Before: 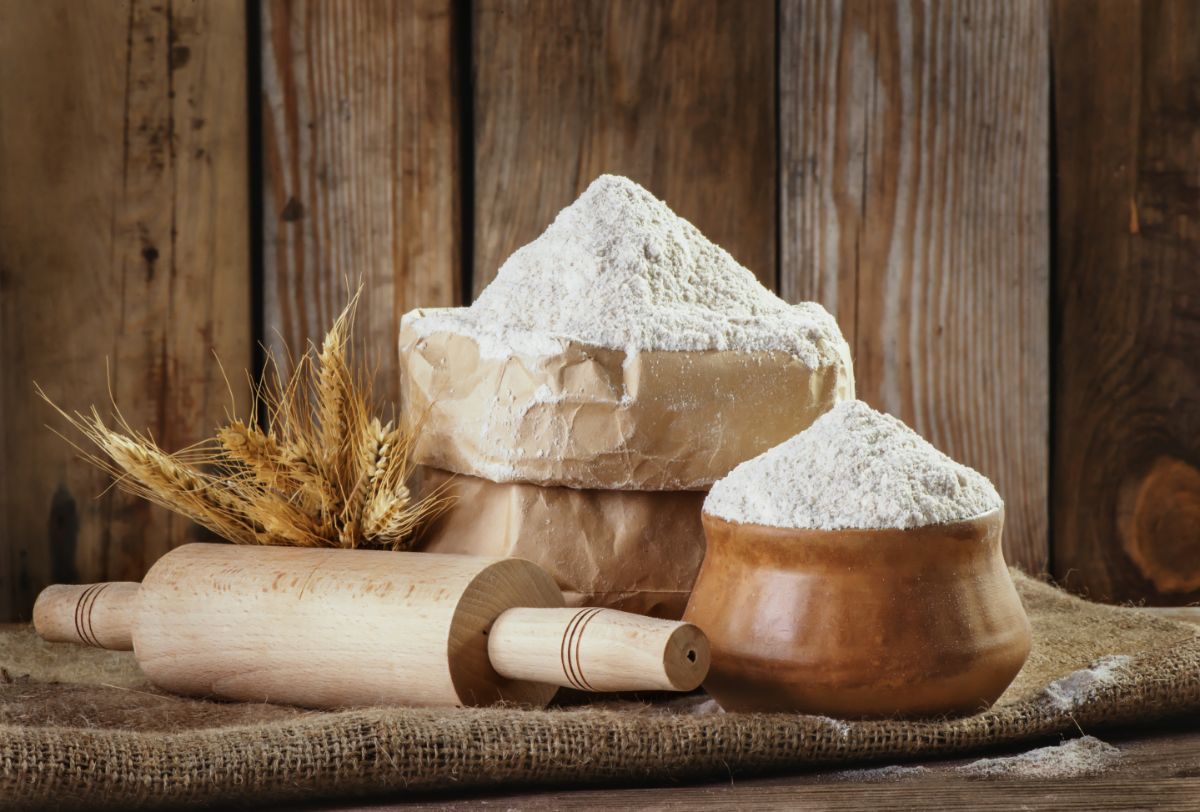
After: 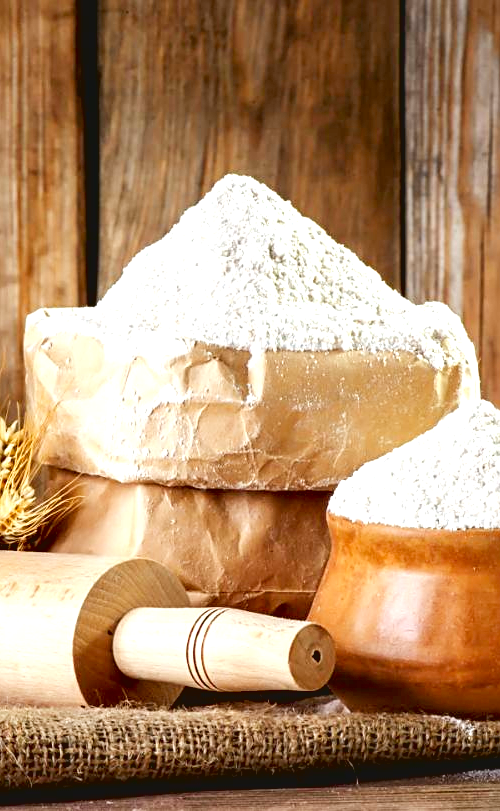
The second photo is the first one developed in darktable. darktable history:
sharpen: on, module defaults
exposure: black level correction 0.011, exposure 1.075 EV, compensate highlight preservation false
contrast brightness saturation: contrast -0.121
crop: left 31.263%, right 27.011%
tone curve: curves: ch0 [(0, 0) (0.227, 0.17) (0.766, 0.774) (1, 1)]; ch1 [(0, 0) (0.114, 0.127) (0.437, 0.452) (0.498, 0.495) (0.579, 0.602) (1, 1)]; ch2 [(0, 0) (0.233, 0.259) (0.493, 0.492) (0.568, 0.596) (1, 1)], preserve colors none
tone equalizer: edges refinement/feathering 500, mask exposure compensation -1.57 EV, preserve details no
levels: levels [0, 0.478, 1]
